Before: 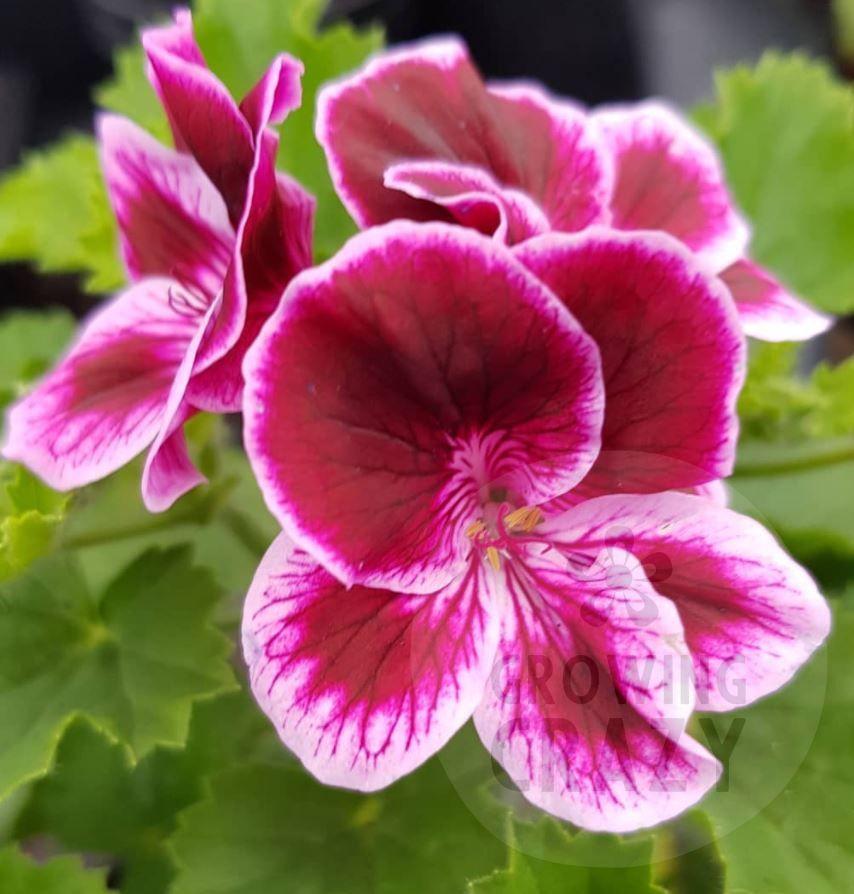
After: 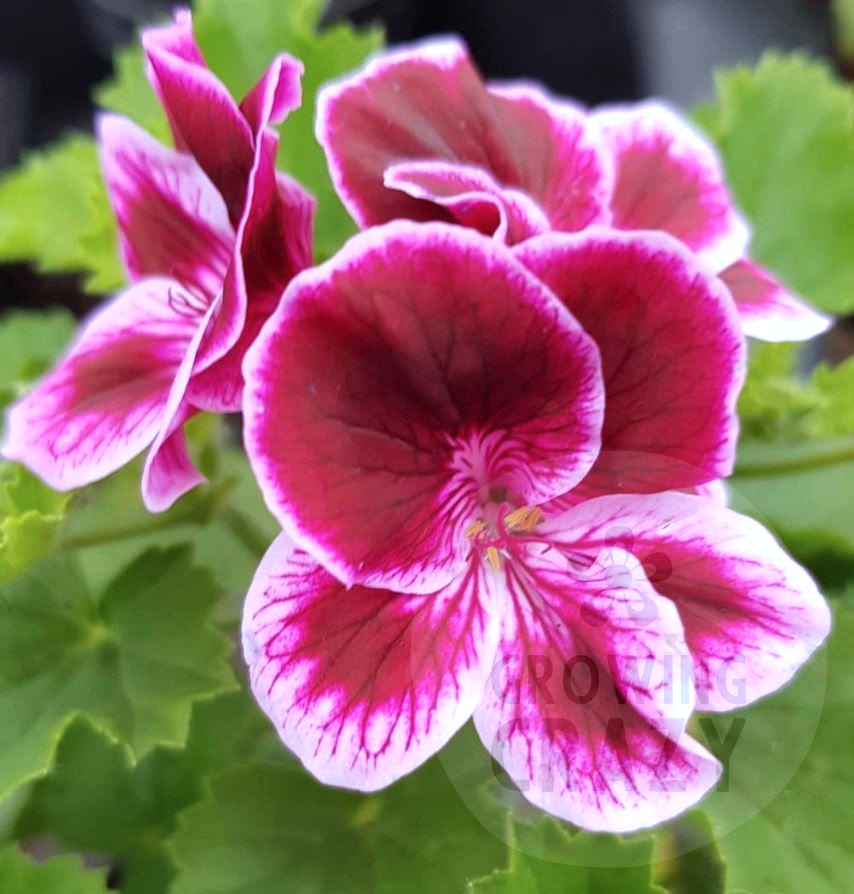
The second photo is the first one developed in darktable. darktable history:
color correction: highlights a* -4.03, highlights b* -11.1
exposure: exposure 0.203 EV, compensate highlight preservation false
